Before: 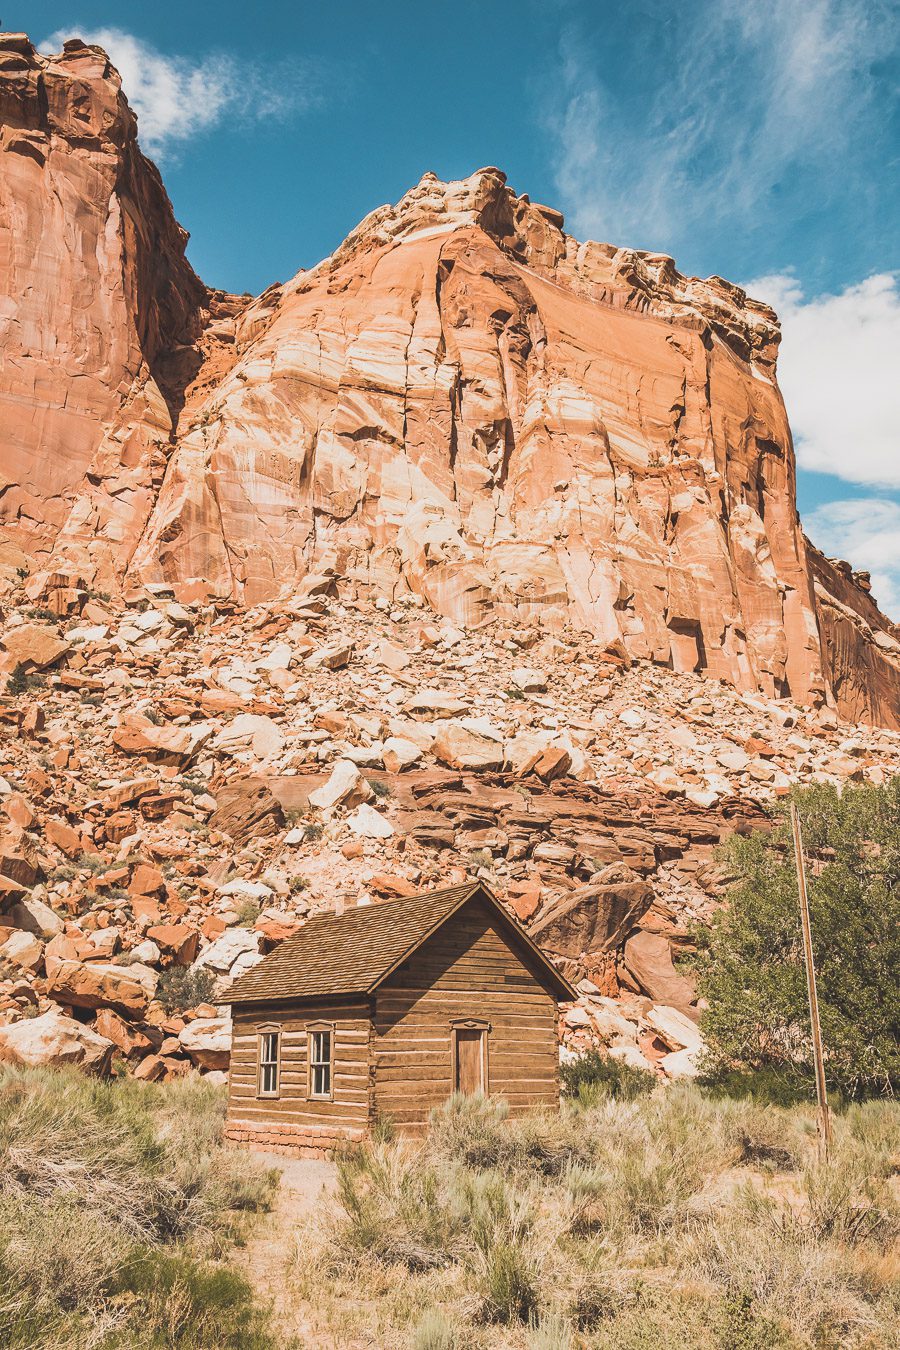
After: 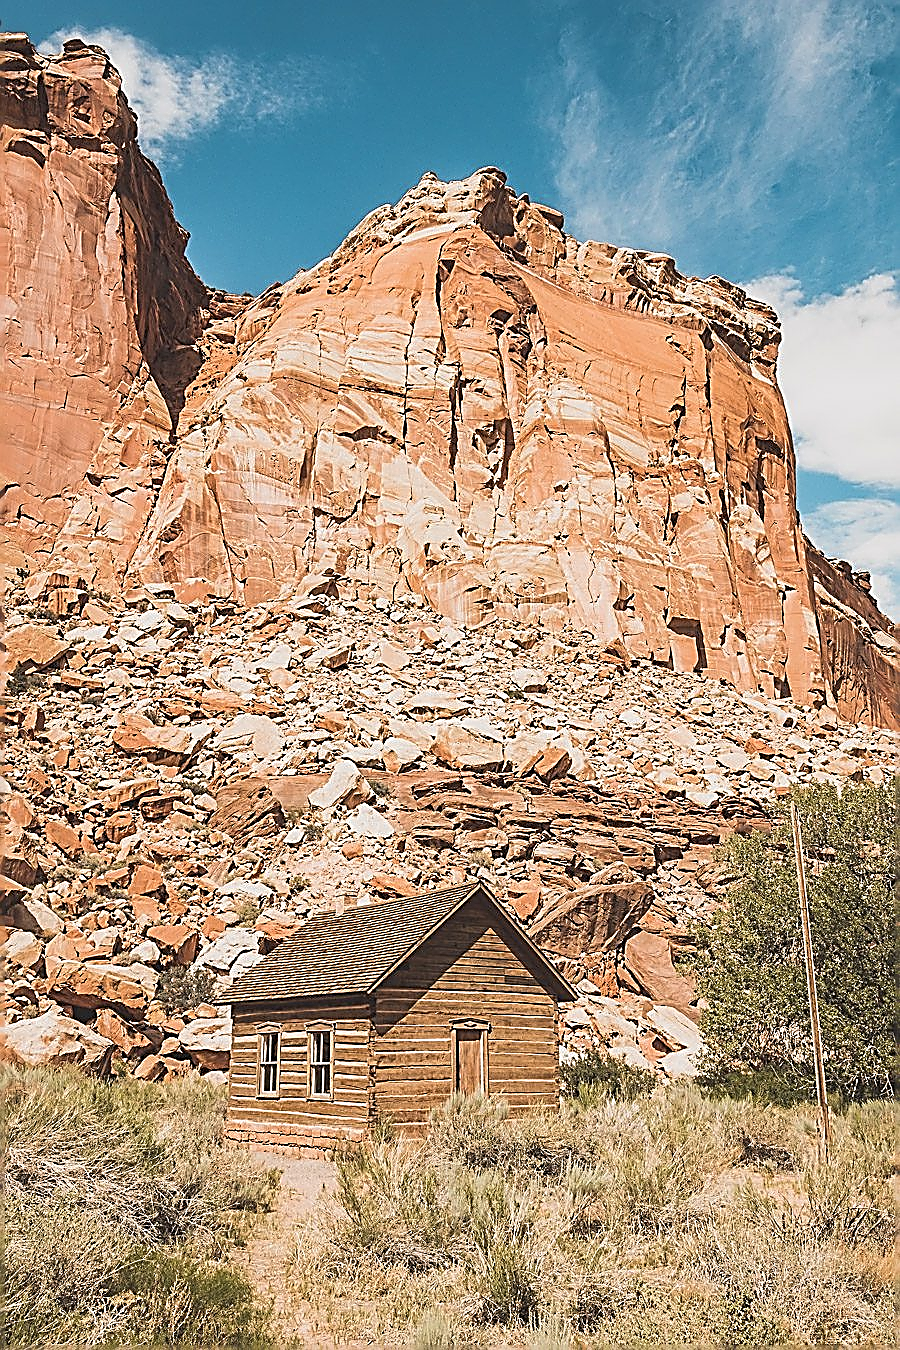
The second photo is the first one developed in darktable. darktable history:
levels: levels [0, 0.498, 1]
exposure: compensate exposure bias true, compensate highlight preservation false
sharpen: amount 1.867
